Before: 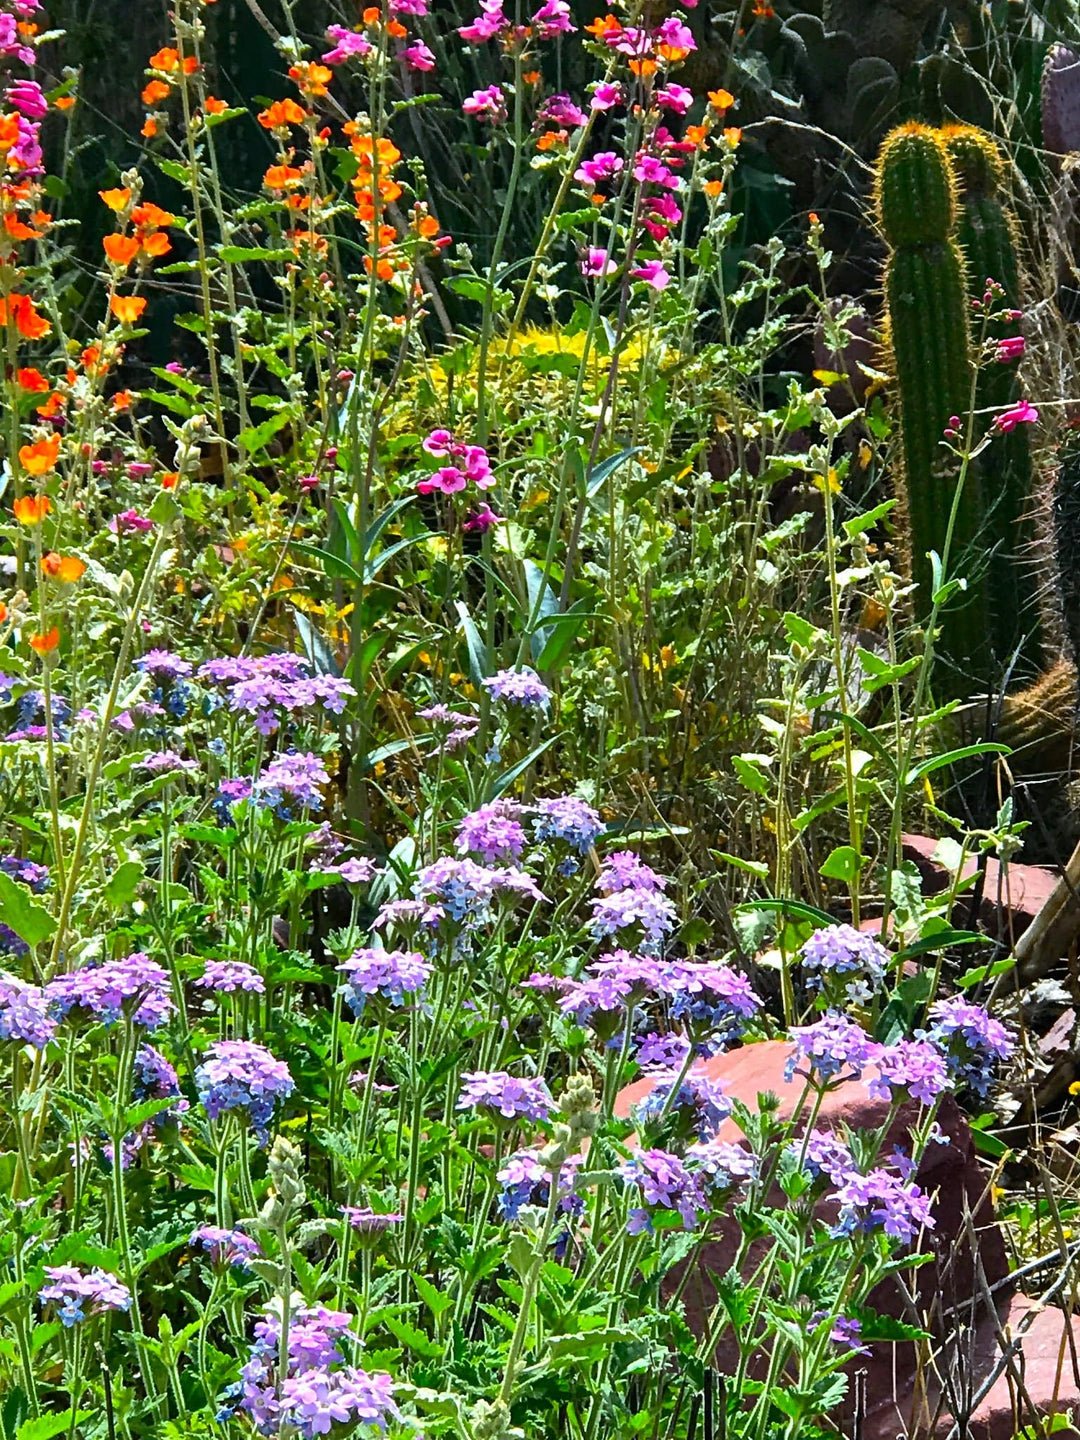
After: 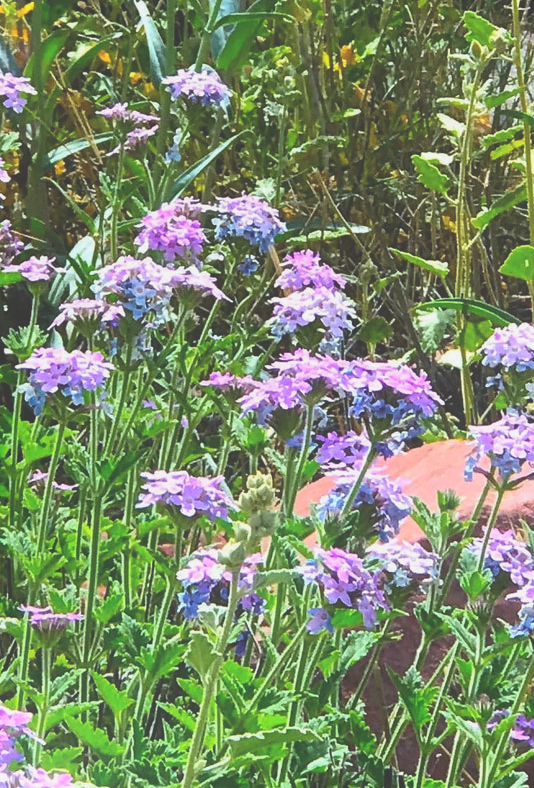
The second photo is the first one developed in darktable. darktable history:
crop: left 29.672%, top 41.786%, right 20.851%, bottom 3.487%
shadows and highlights: shadows -54.3, highlights 86.09, soften with gaussian
exposure: black level correction -0.036, exposure -0.497 EV, compensate highlight preservation false
levels: levels [0, 0.435, 0.917]
